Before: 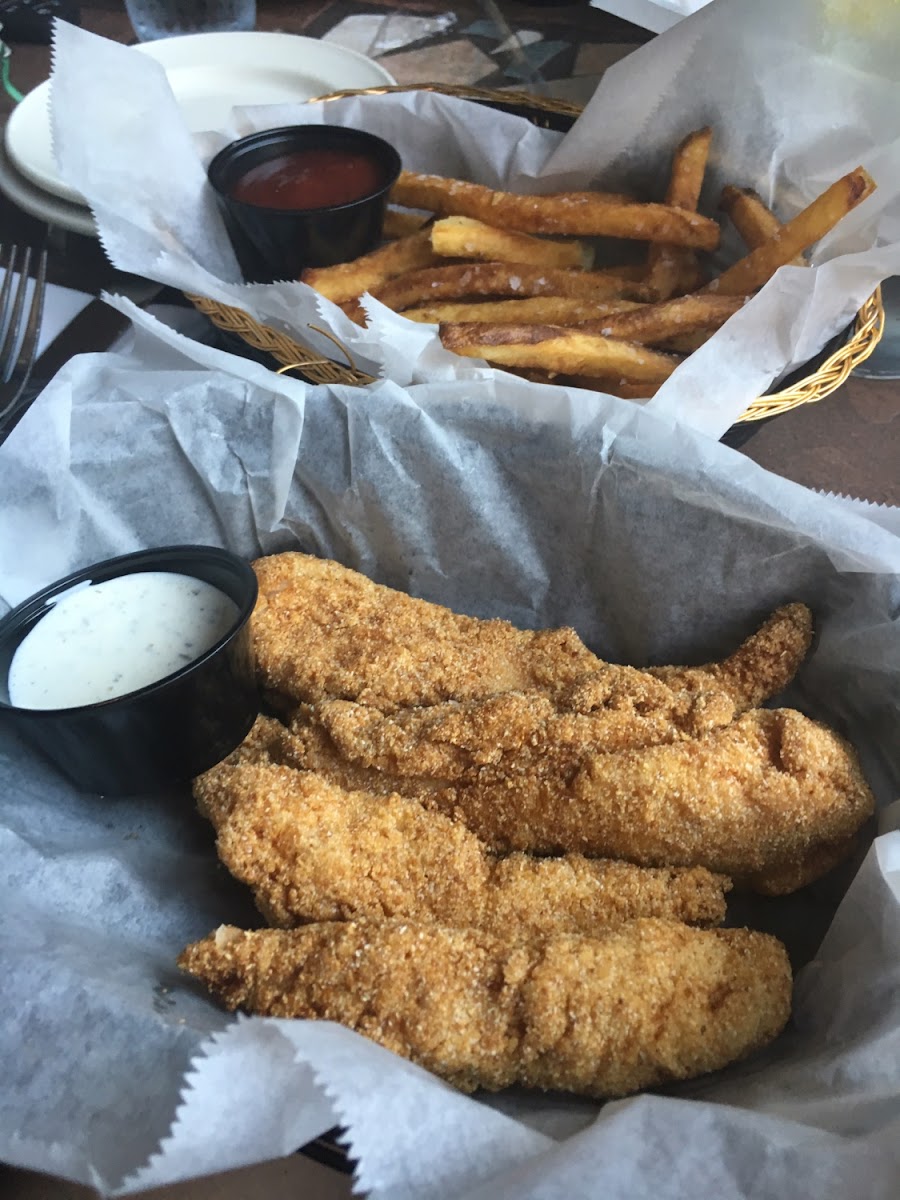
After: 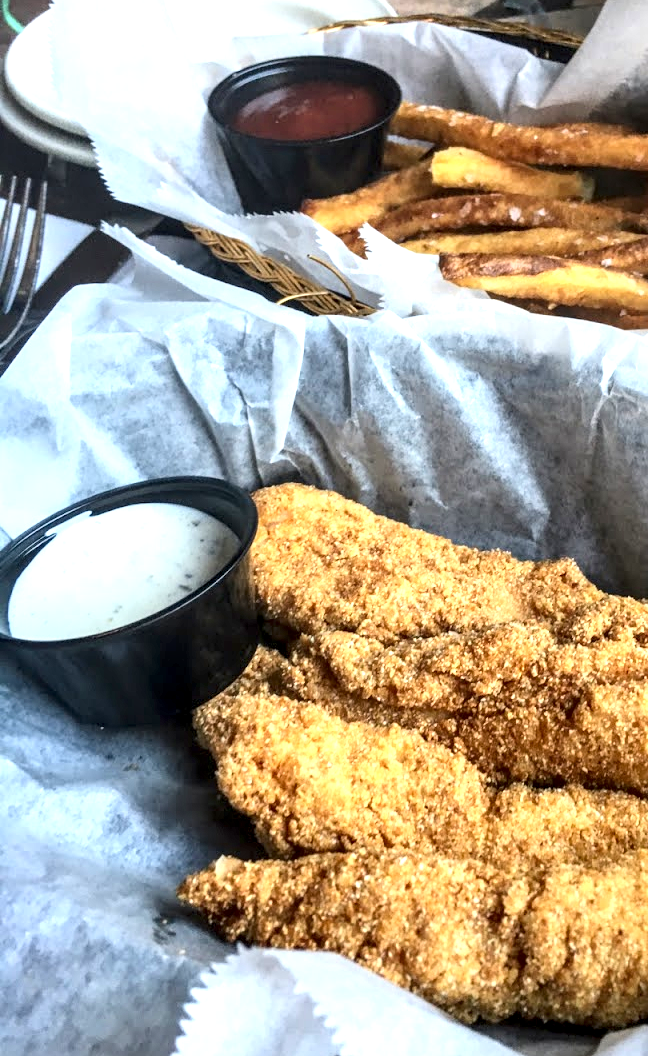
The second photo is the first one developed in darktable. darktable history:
crop: top 5.803%, right 27.864%, bottom 5.804%
contrast brightness saturation: contrast 0.2, brightness 0.16, saturation 0.22
exposure: black level correction 0.001, exposure 0.5 EV, compensate exposure bias true, compensate highlight preservation false
local contrast: highlights 65%, shadows 54%, detail 169%, midtone range 0.514
